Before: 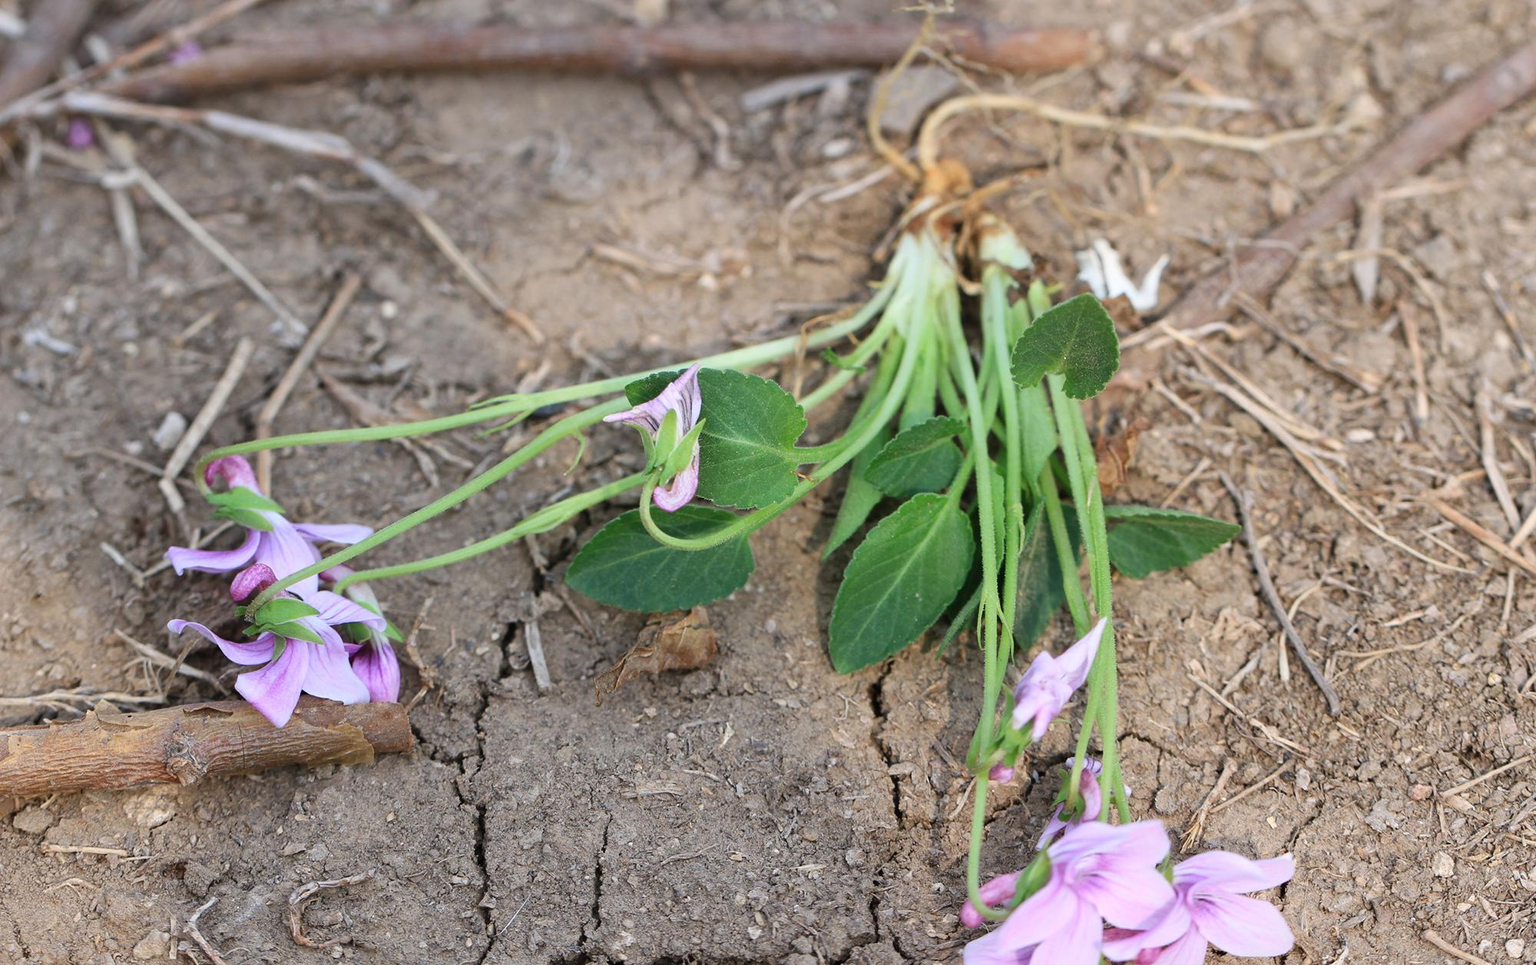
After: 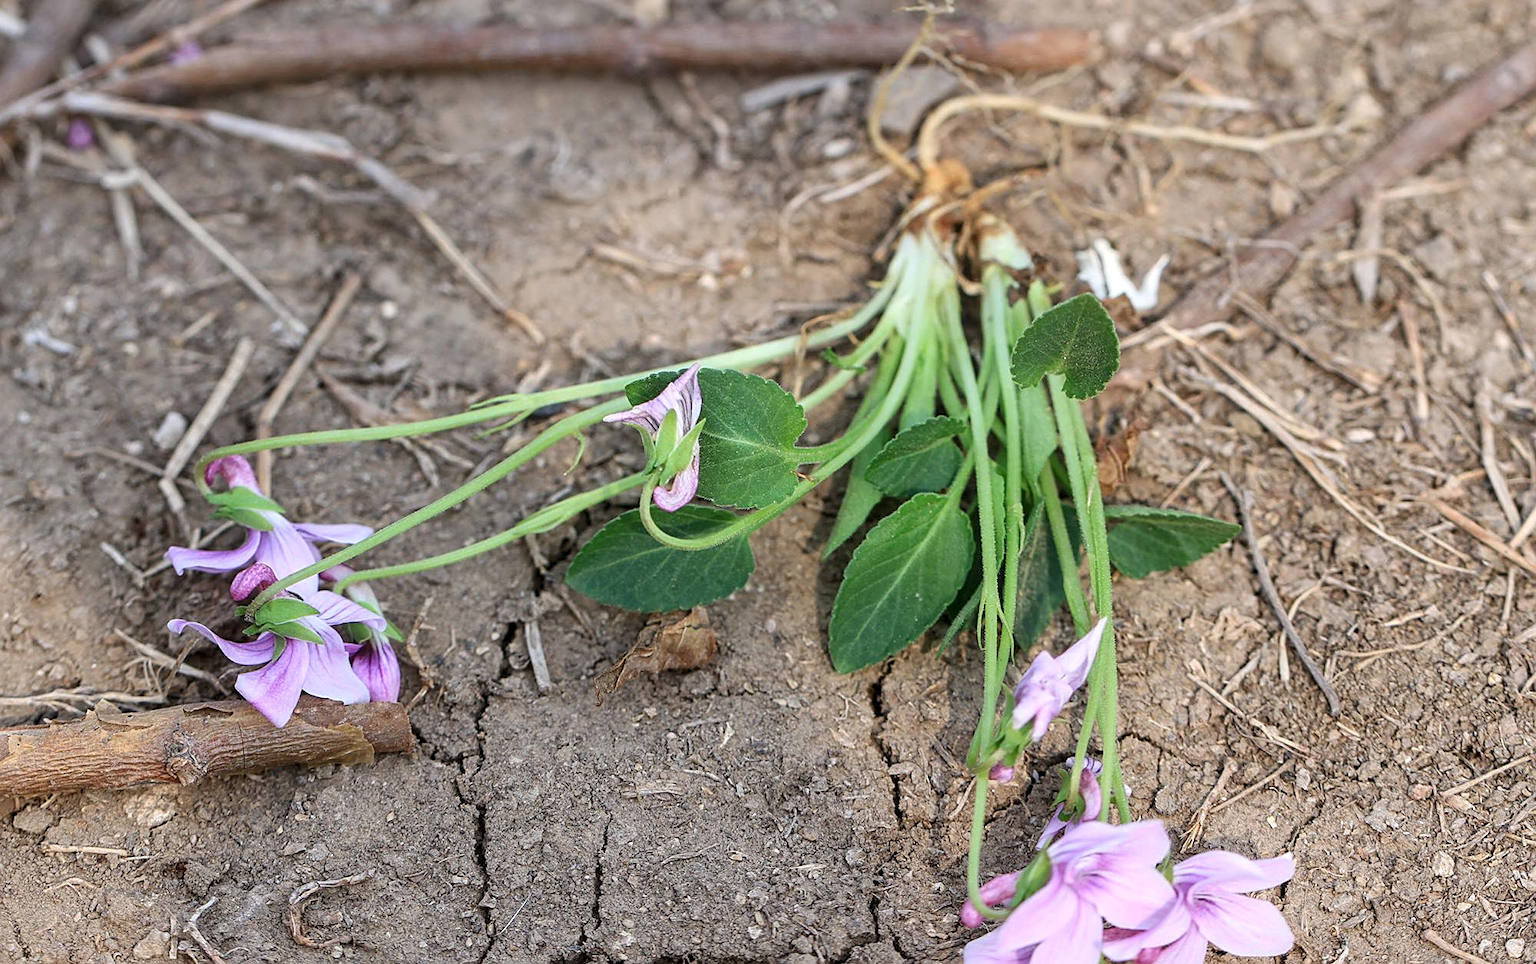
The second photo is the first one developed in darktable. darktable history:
color balance rgb: on, module defaults
sharpen: on, module defaults
local contrast: on, module defaults
